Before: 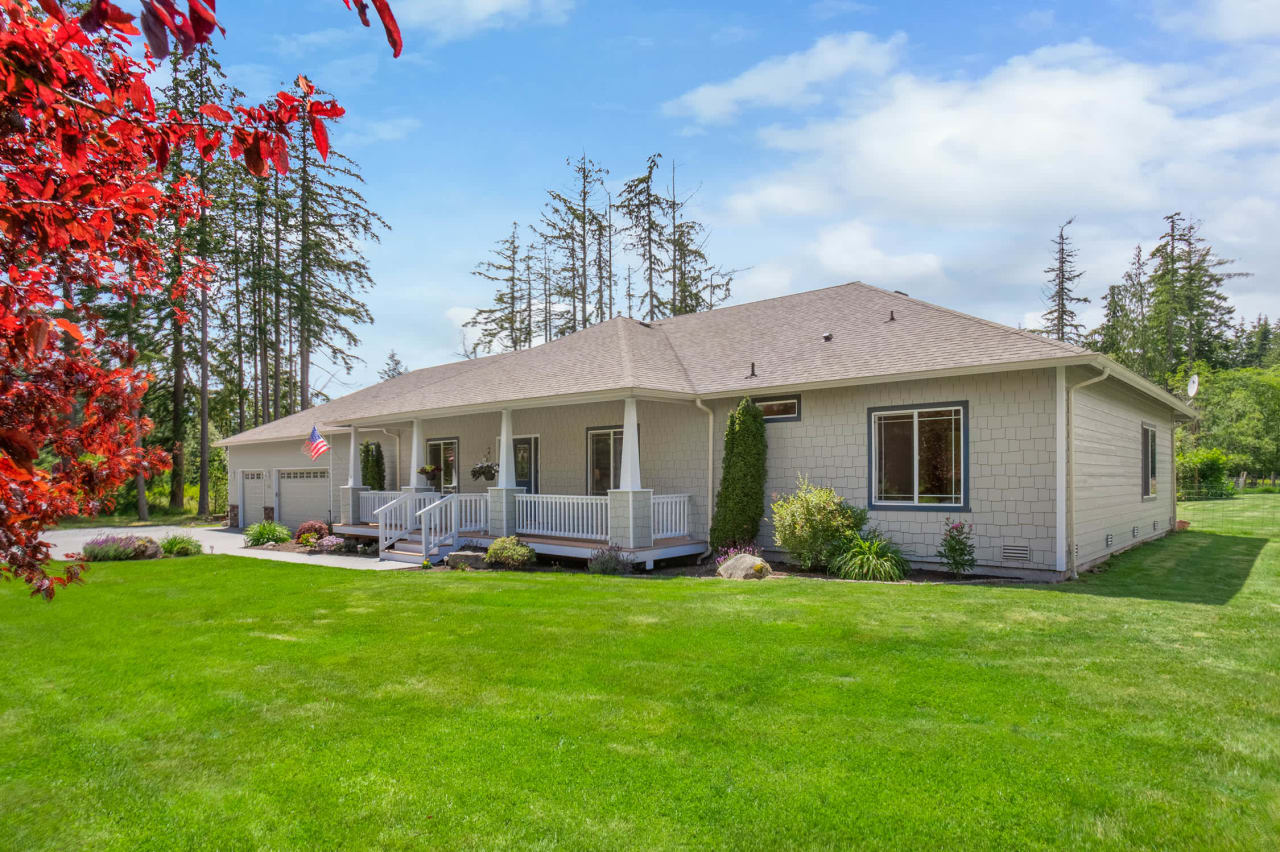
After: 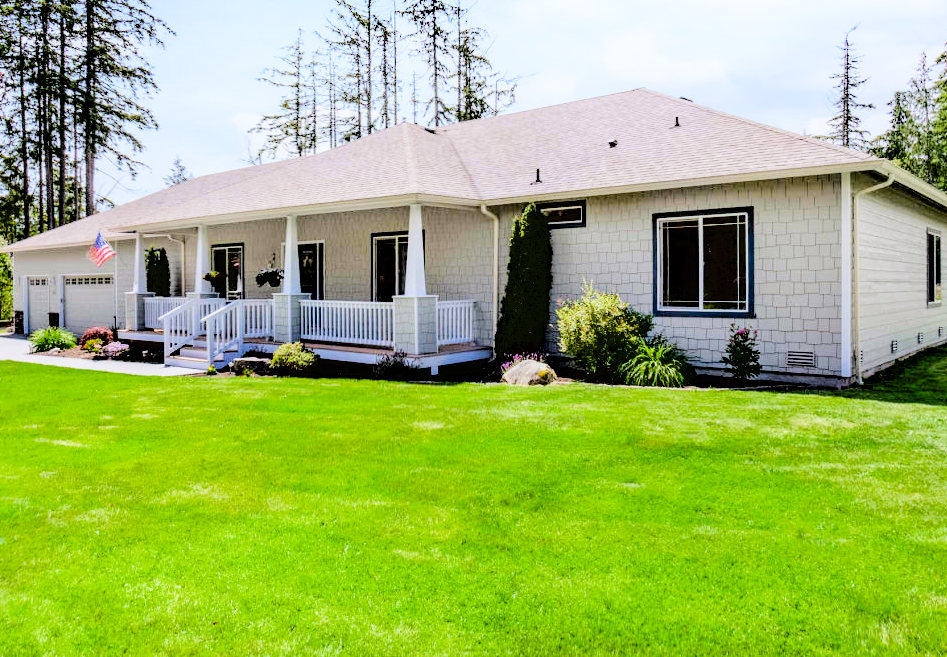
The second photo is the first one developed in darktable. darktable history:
filmic rgb: black relative exposure -4.58 EV, white relative exposure 4.8 EV, threshold 3 EV, hardness 2.36, latitude 36.07%, contrast 1.048, highlights saturation mix 1.32%, shadows ↔ highlights balance 1.25%, color science v4 (2020), enable highlight reconstruction true
white balance: red 0.984, blue 1.059
exposure: black level correction 0.04, exposure 0.5 EV, compensate highlight preservation false
local contrast: highlights 100%, shadows 100%, detail 120%, midtone range 0.2
crop: left 16.871%, top 22.857%, right 9.116%
shadows and highlights: shadows -40.15, highlights 62.88, soften with gaussian
tone equalizer: -8 EV -0.75 EV, -7 EV -0.7 EV, -6 EV -0.6 EV, -5 EV -0.4 EV, -3 EV 0.4 EV, -2 EV 0.6 EV, -1 EV 0.7 EV, +0 EV 0.75 EV, edges refinement/feathering 500, mask exposure compensation -1.57 EV, preserve details no
